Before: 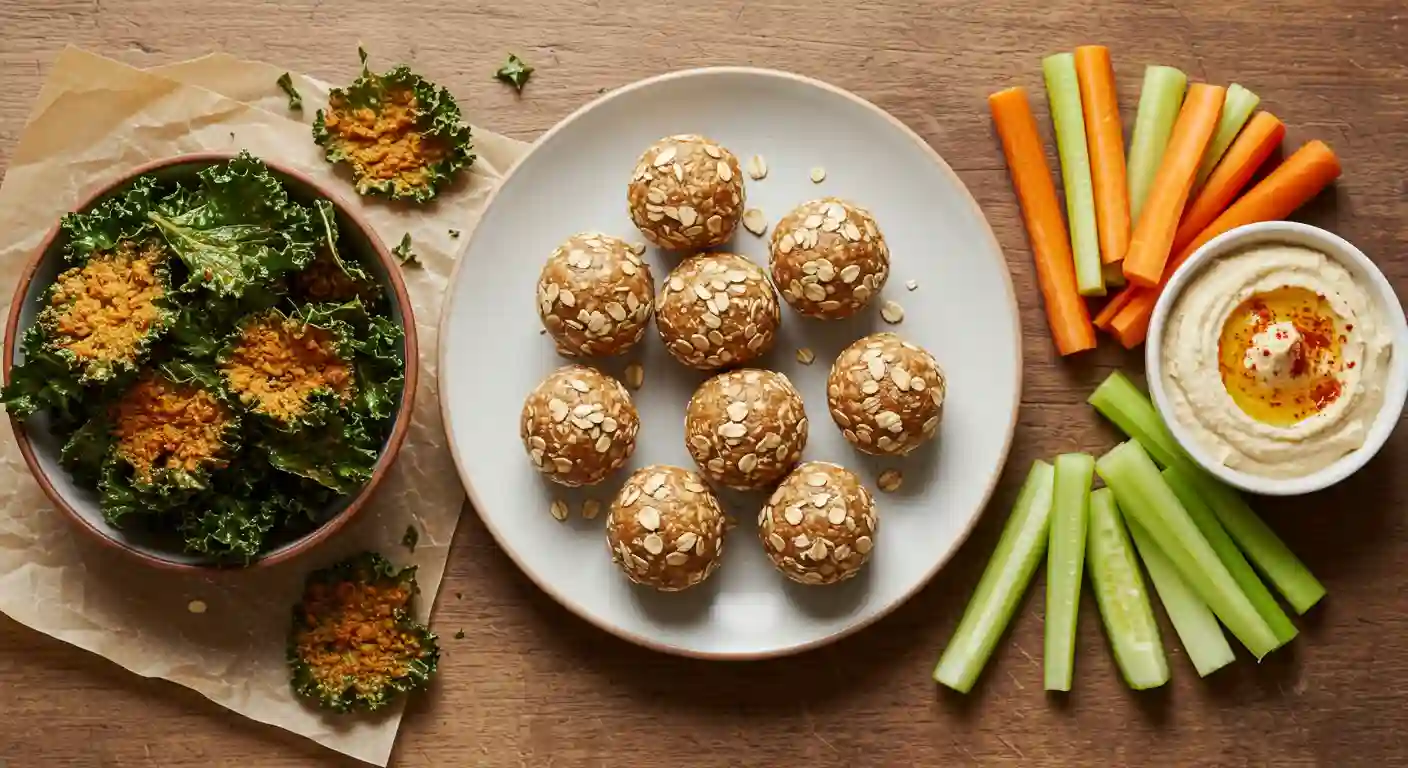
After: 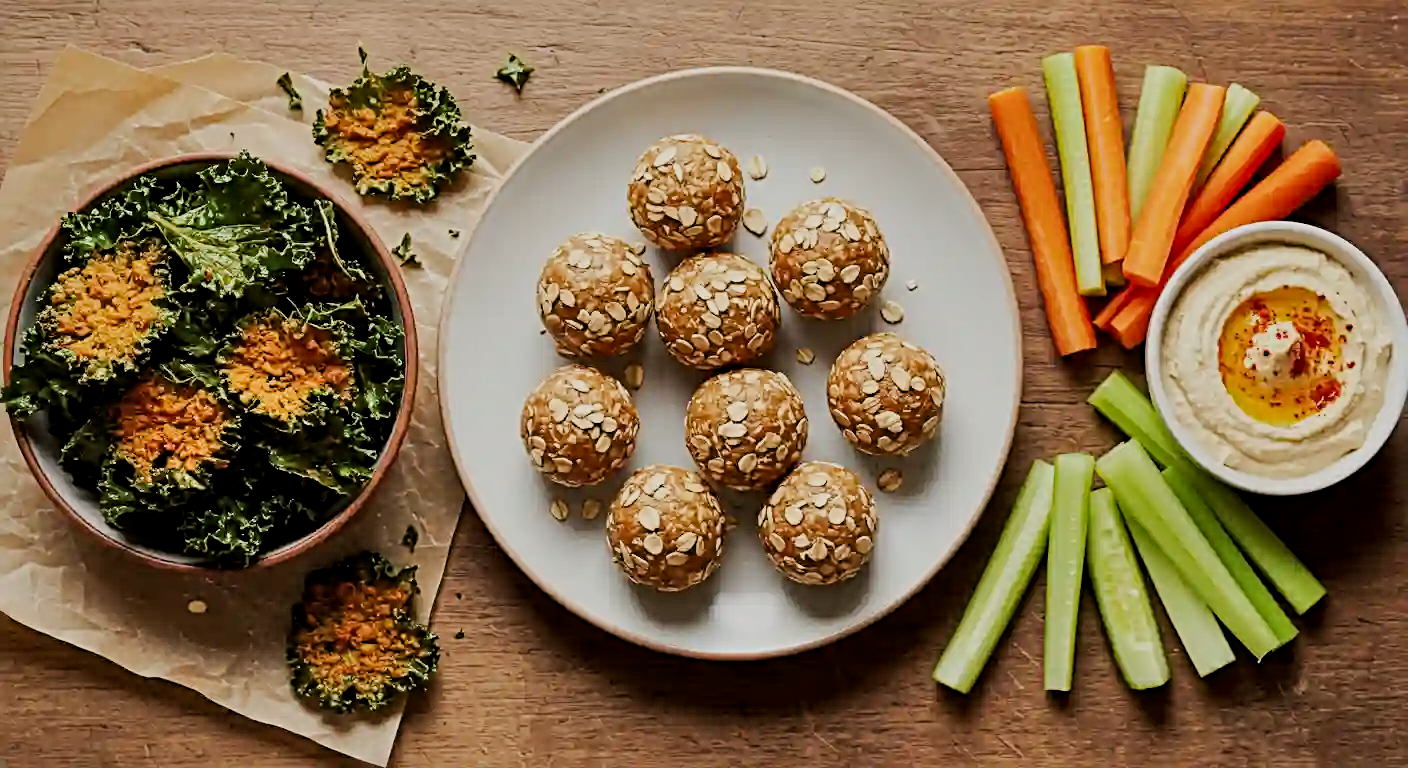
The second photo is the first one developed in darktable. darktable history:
color zones: curves: ch1 [(0, 0.523) (0.143, 0.545) (0.286, 0.52) (0.429, 0.506) (0.571, 0.503) (0.714, 0.503) (0.857, 0.508) (1, 0.523)]
shadows and highlights: soften with gaussian
filmic rgb: black relative exposure -7.65 EV, white relative exposure 4.56 EV, hardness 3.61
local contrast: highlights 100%, shadows 100%, detail 120%, midtone range 0.2
sharpen: radius 4
